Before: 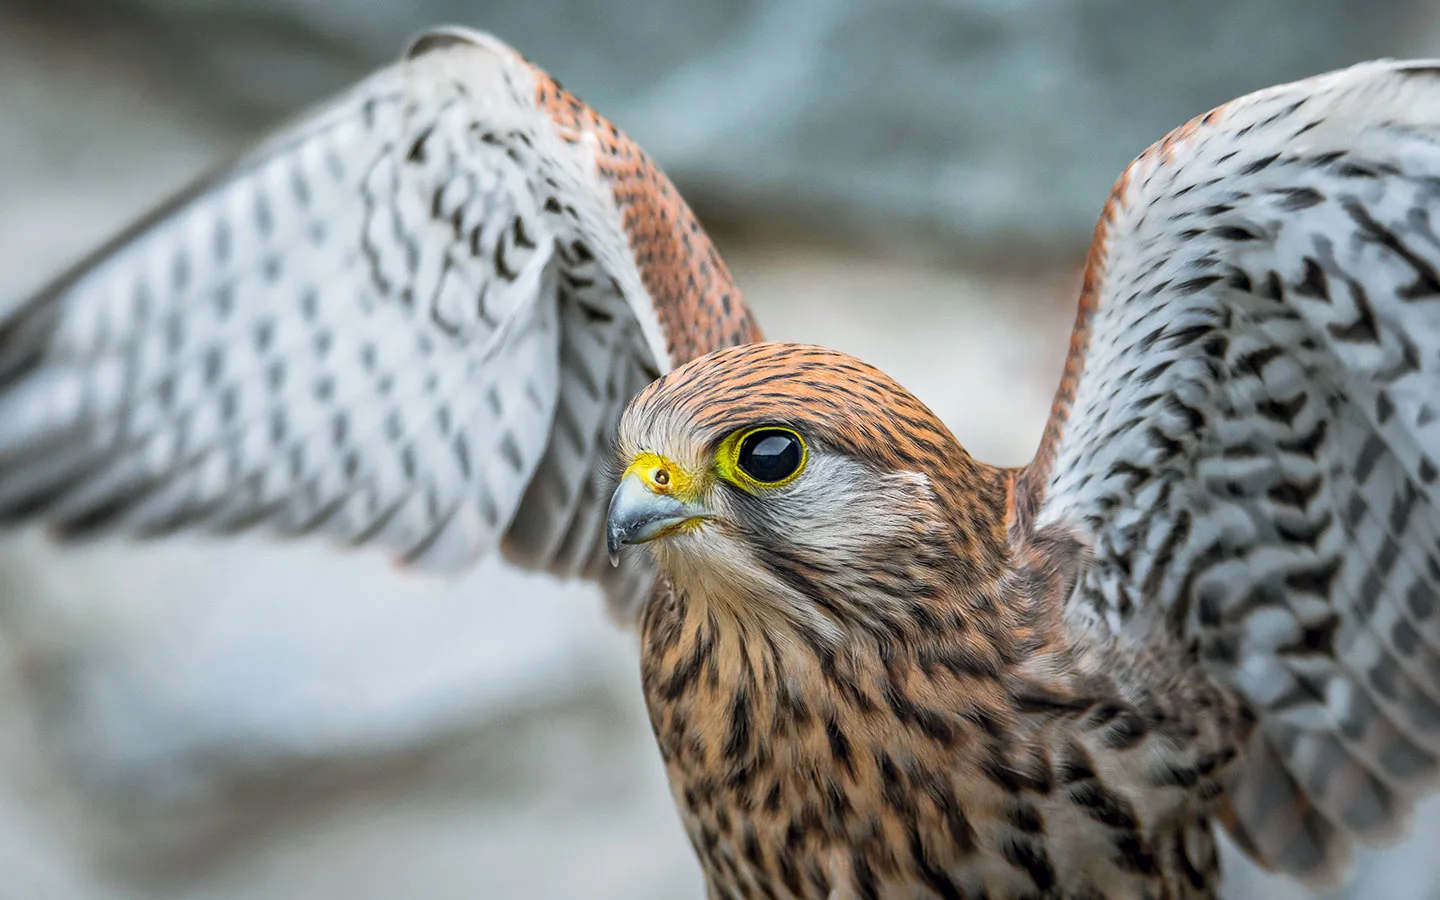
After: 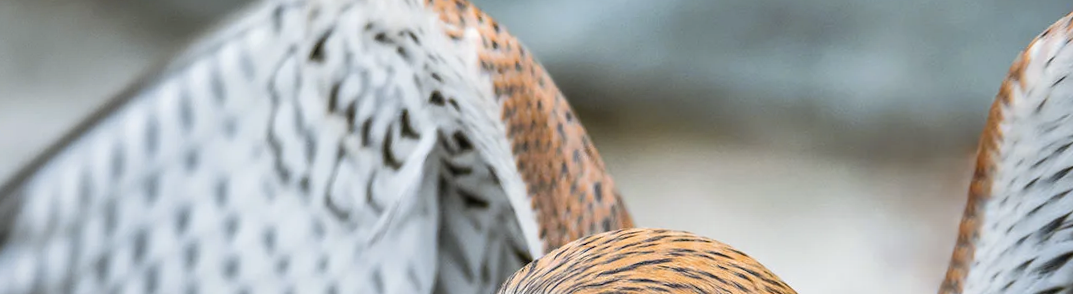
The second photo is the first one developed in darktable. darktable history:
color contrast: green-magenta contrast 0.8, blue-yellow contrast 1.1, unbound 0
rotate and perspective: rotation 1.69°, lens shift (vertical) -0.023, lens shift (horizontal) -0.291, crop left 0.025, crop right 0.988, crop top 0.092, crop bottom 0.842
crop: left 0.579%, top 7.627%, right 23.167%, bottom 54.275%
